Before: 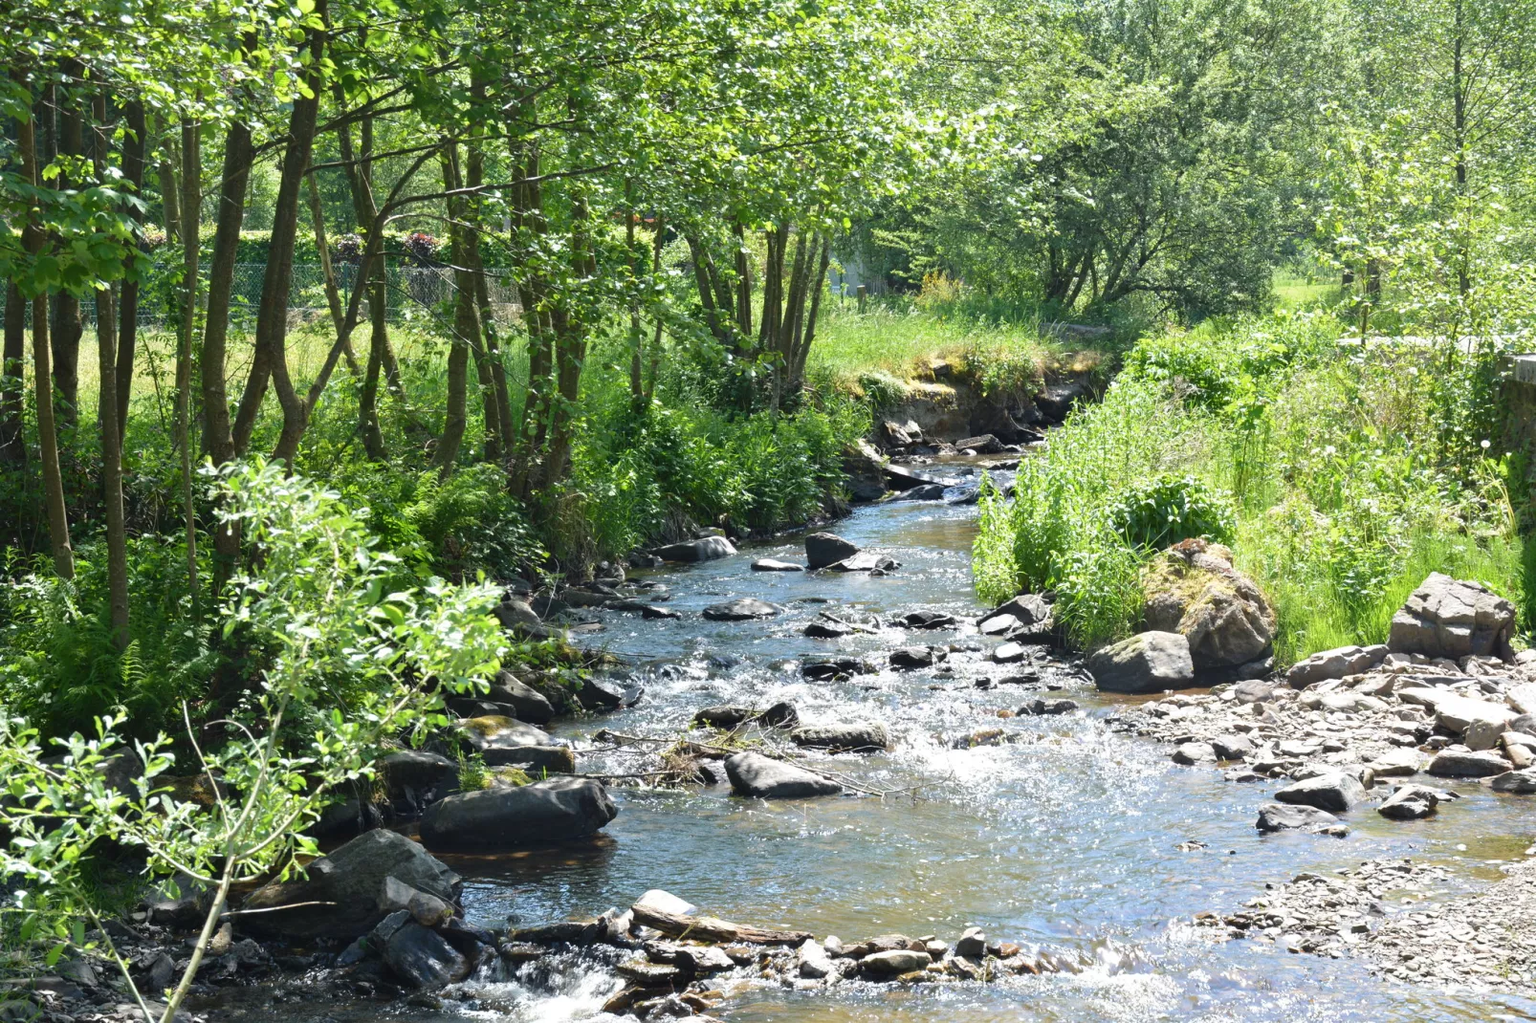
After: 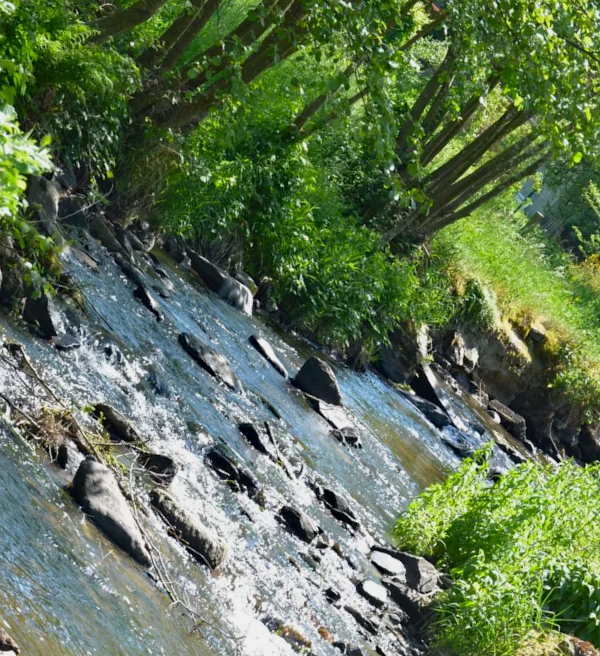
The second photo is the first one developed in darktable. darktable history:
tone equalizer: -8 EV 0.282 EV, -7 EV 0.443 EV, -6 EV 0.394 EV, -5 EV 0.254 EV, -3 EV -0.274 EV, -2 EV -0.442 EV, -1 EV -0.422 EV, +0 EV -0.22 EV, smoothing diameter 24.9%, edges refinement/feathering 11.67, preserve details guided filter
contrast brightness saturation: contrast 0.038, saturation 0.164
haze removal: compatibility mode true, adaptive false
crop and rotate: angle -45.73°, top 16.162%, right 0.966%, bottom 11.71%
